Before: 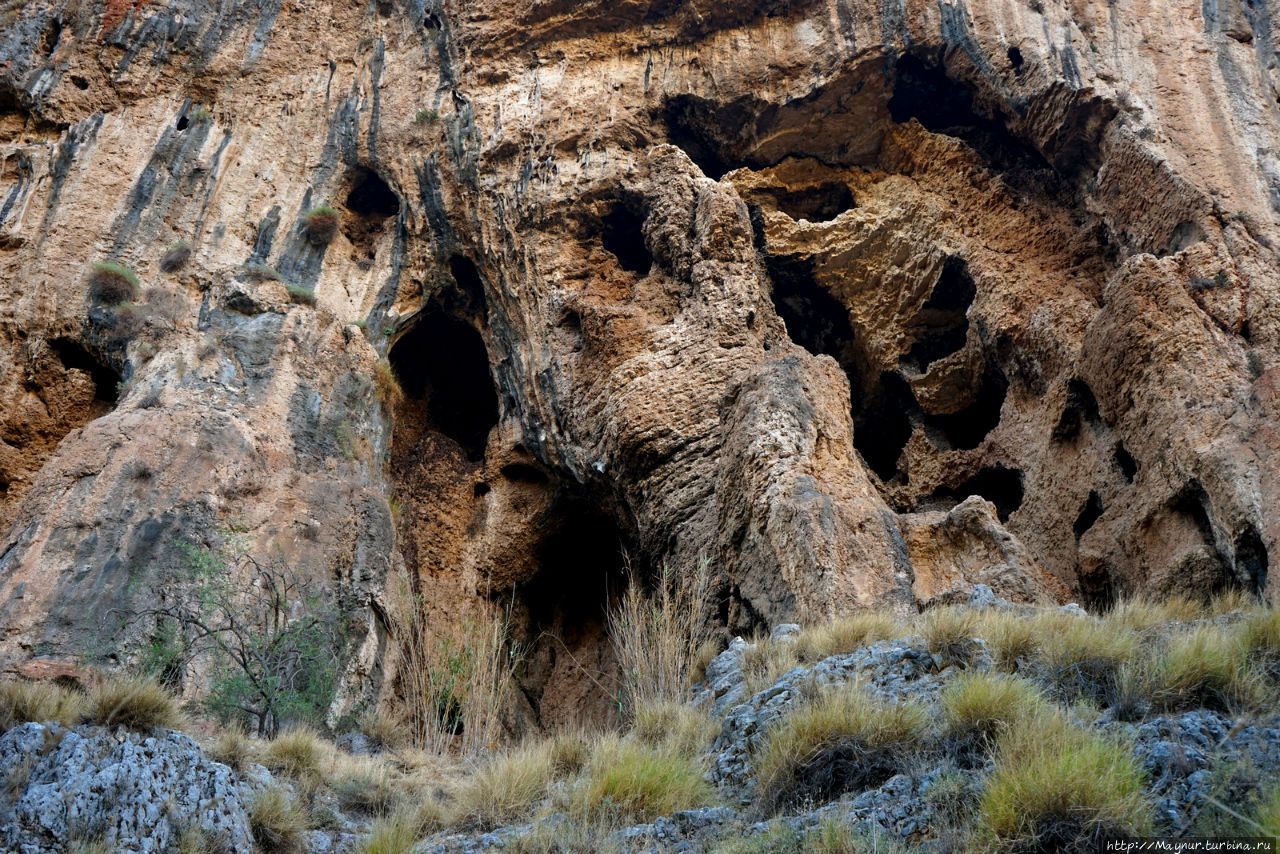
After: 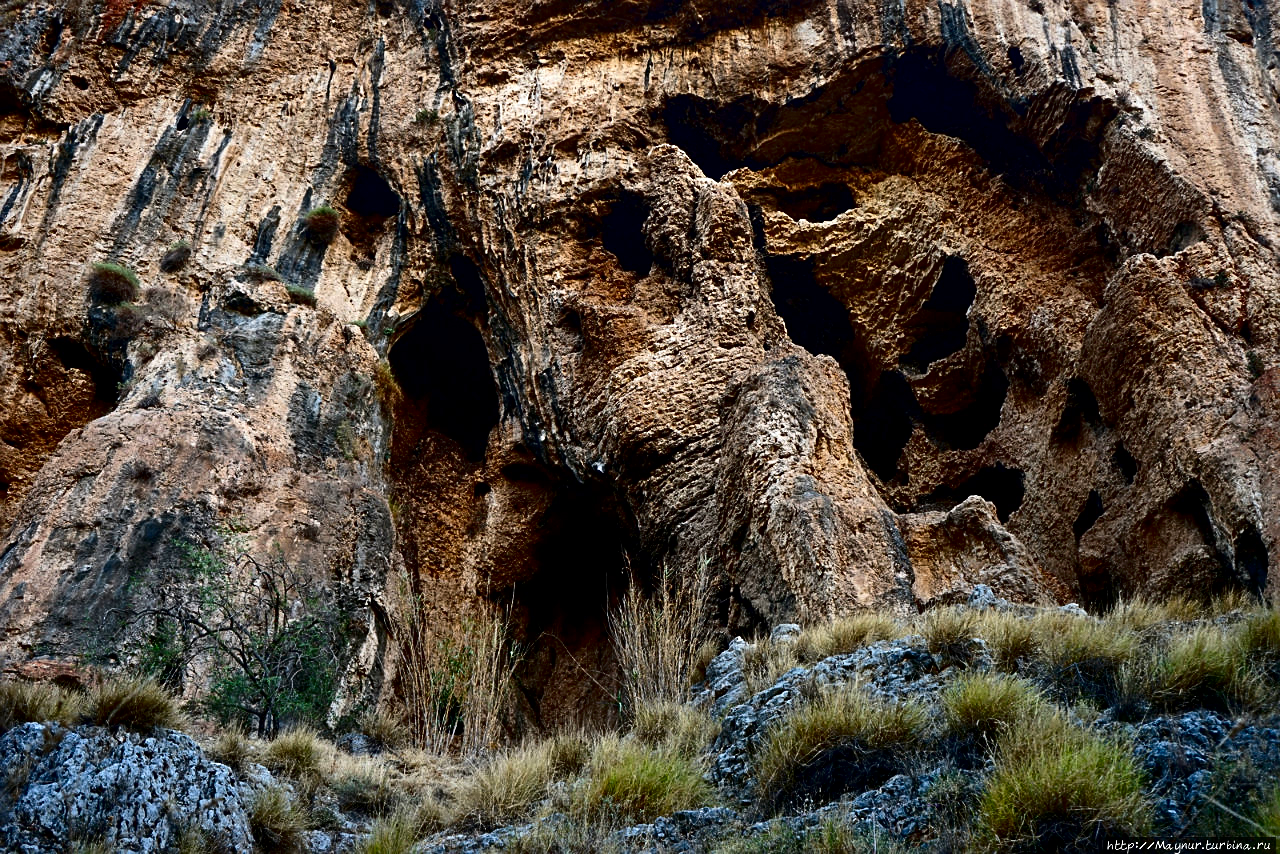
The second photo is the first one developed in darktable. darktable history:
contrast brightness saturation: contrast 0.24, brightness -0.24, saturation 0.14
exposure: exposure 0.014 EV, compensate highlight preservation false
grain: coarseness 0.09 ISO, strength 10%
local contrast: mode bilateral grid, contrast 20, coarseness 50, detail 120%, midtone range 0.2
sharpen: on, module defaults
